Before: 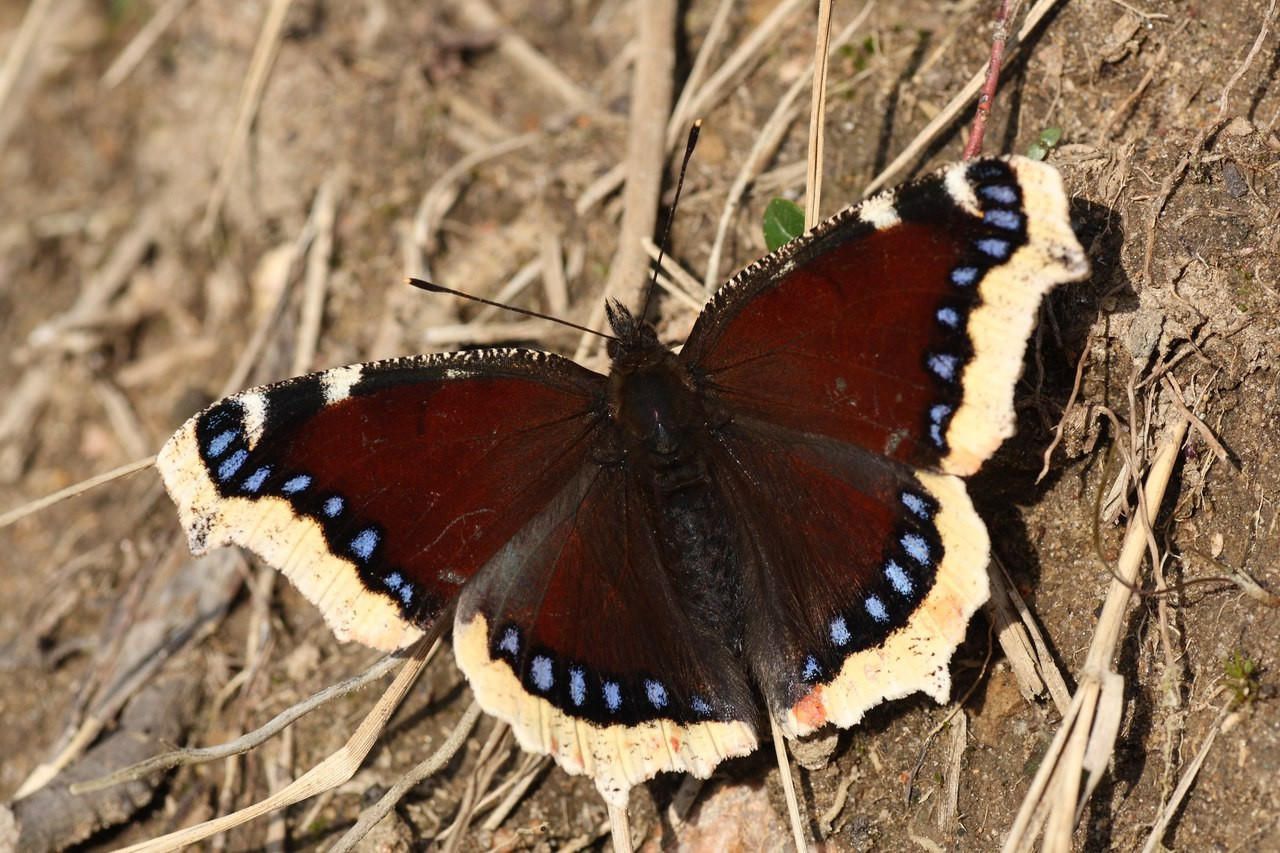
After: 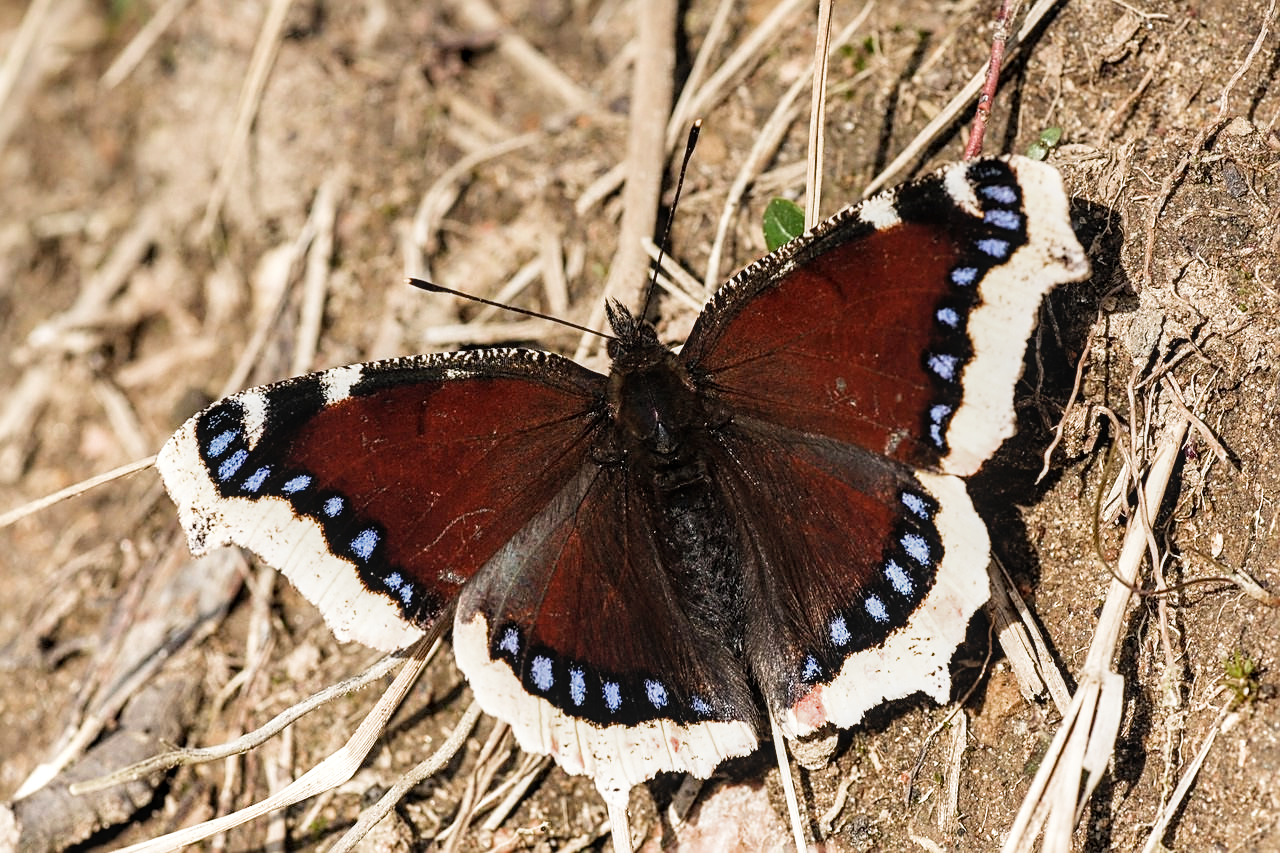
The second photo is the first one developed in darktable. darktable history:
graduated density: on, module defaults
sharpen: amount 0.6
local contrast: on, module defaults
filmic rgb: middle gray luminance 9.23%, black relative exposure -10.55 EV, white relative exposure 3.45 EV, threshold 6 EV, target black luminance 0%, hardness 5.98, latitude 59.69%, contrast 1.087, highlights saturation mix 5%, shadows ↔ highlights balance 29.23%, add noise in highlights 0, color science v3 (2019), use custom middle-gray values true, iterations of high-quality reconstruction 0, contrast in highlights soft, enable highlight reconstruction true
